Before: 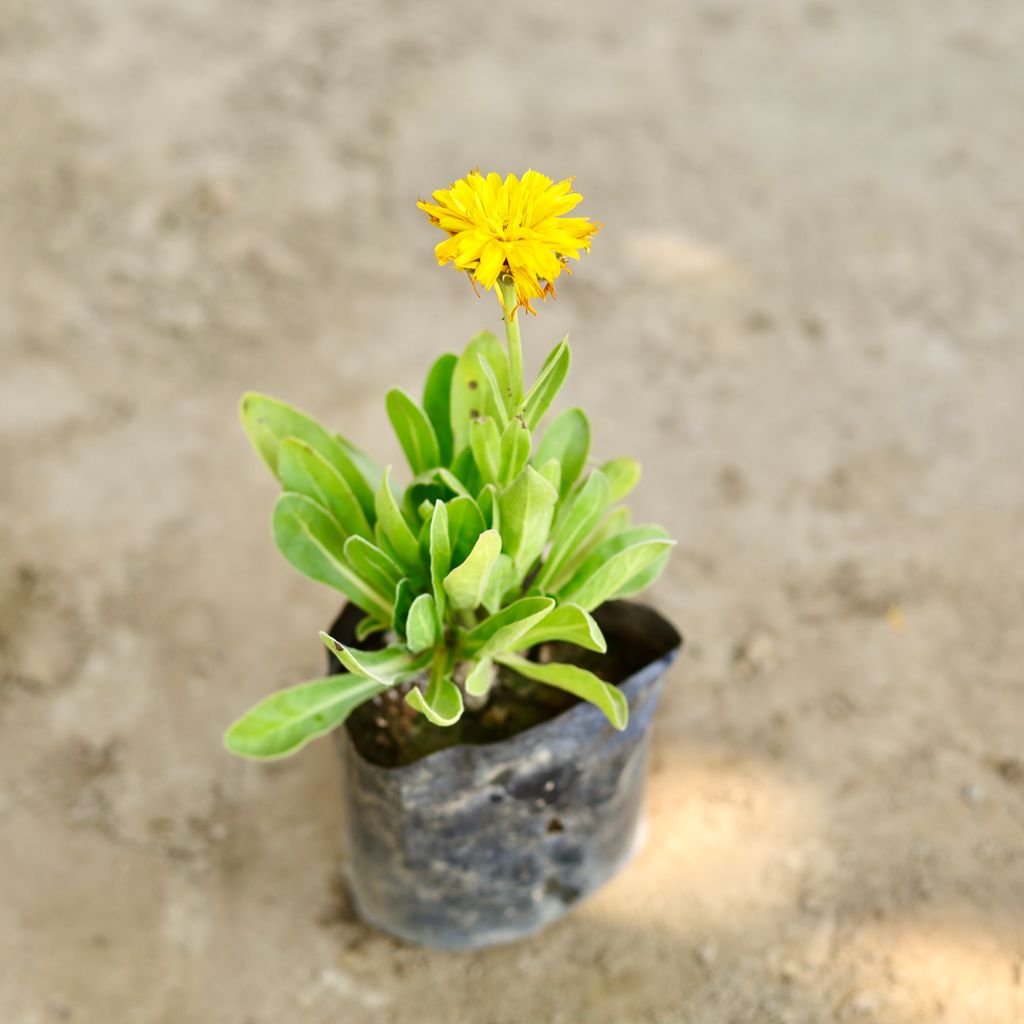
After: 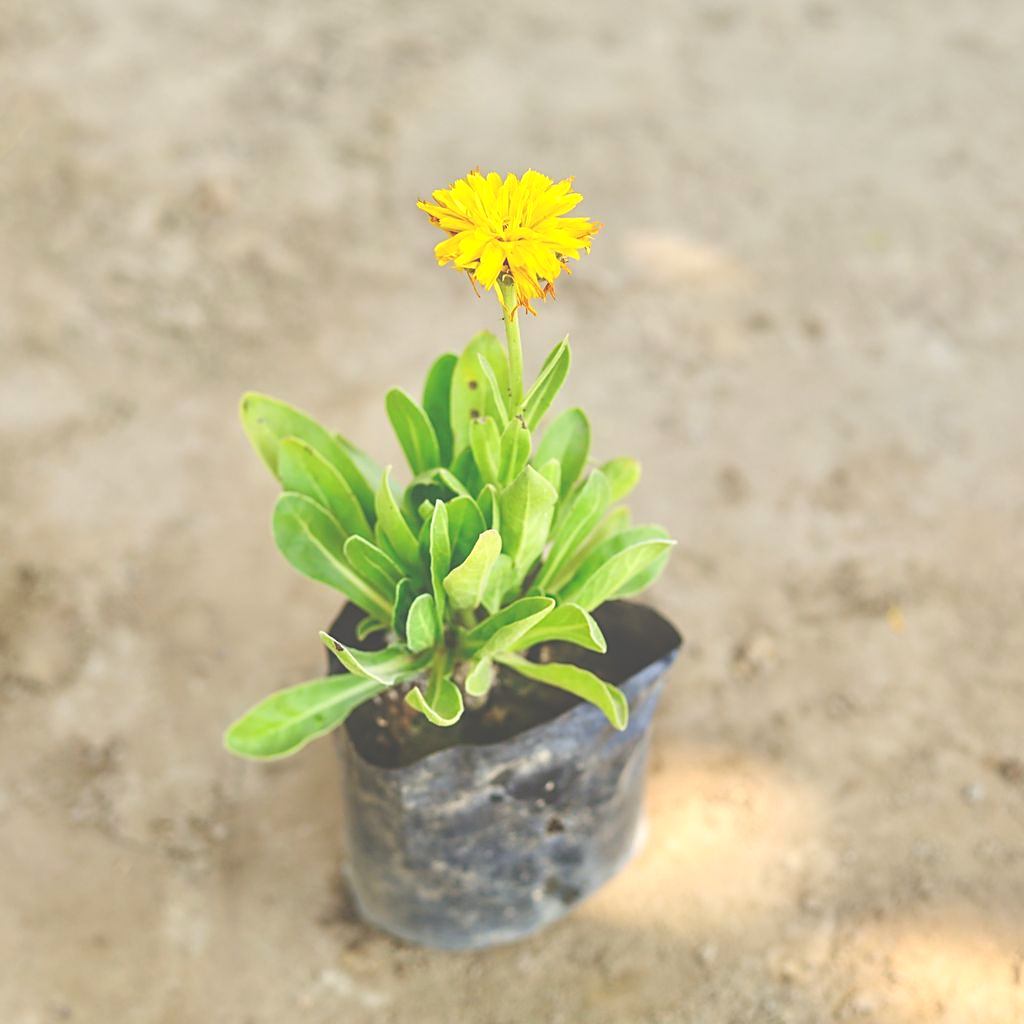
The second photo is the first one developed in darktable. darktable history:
local contrast: on, module defaults
sharpen: on, module defaults
exposure: black level correction -0.064, exposure -0.05 EV, compensate highlight preservation false
contrast brightness saturation: brightness 0.087, saturation 0.193
